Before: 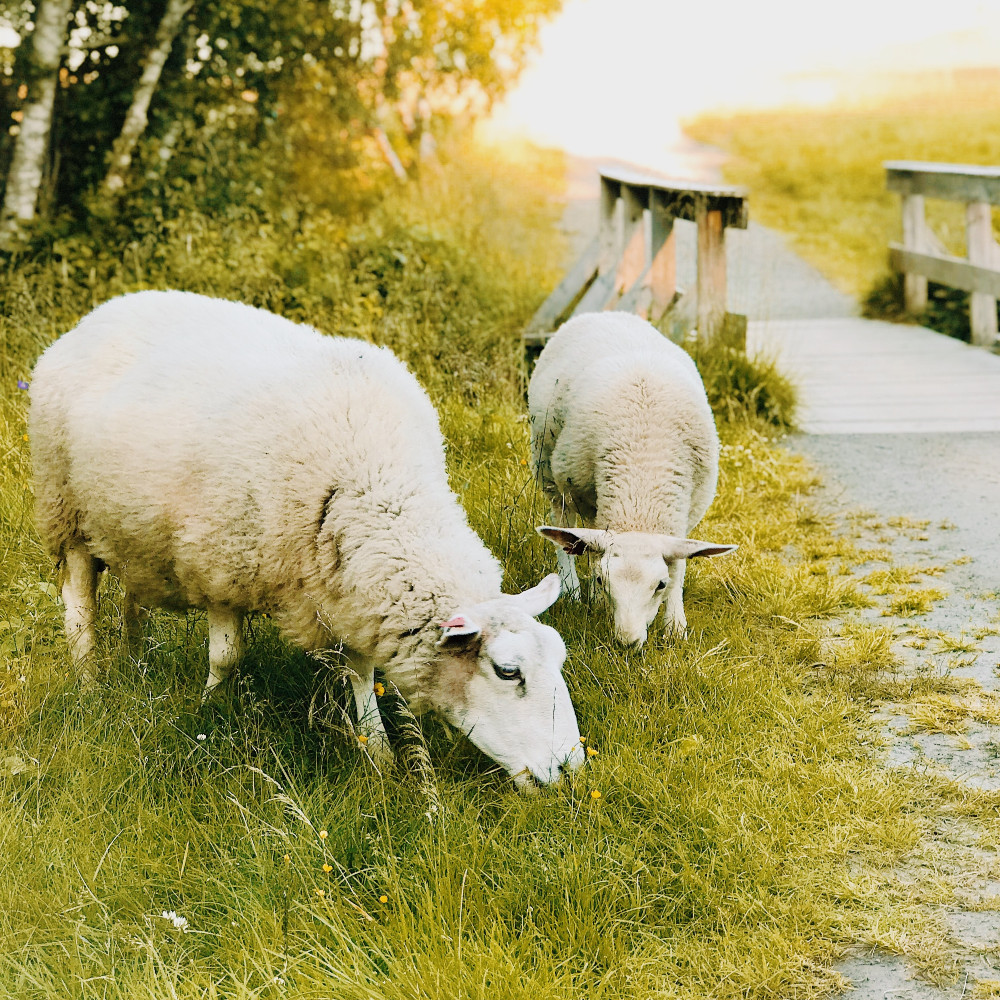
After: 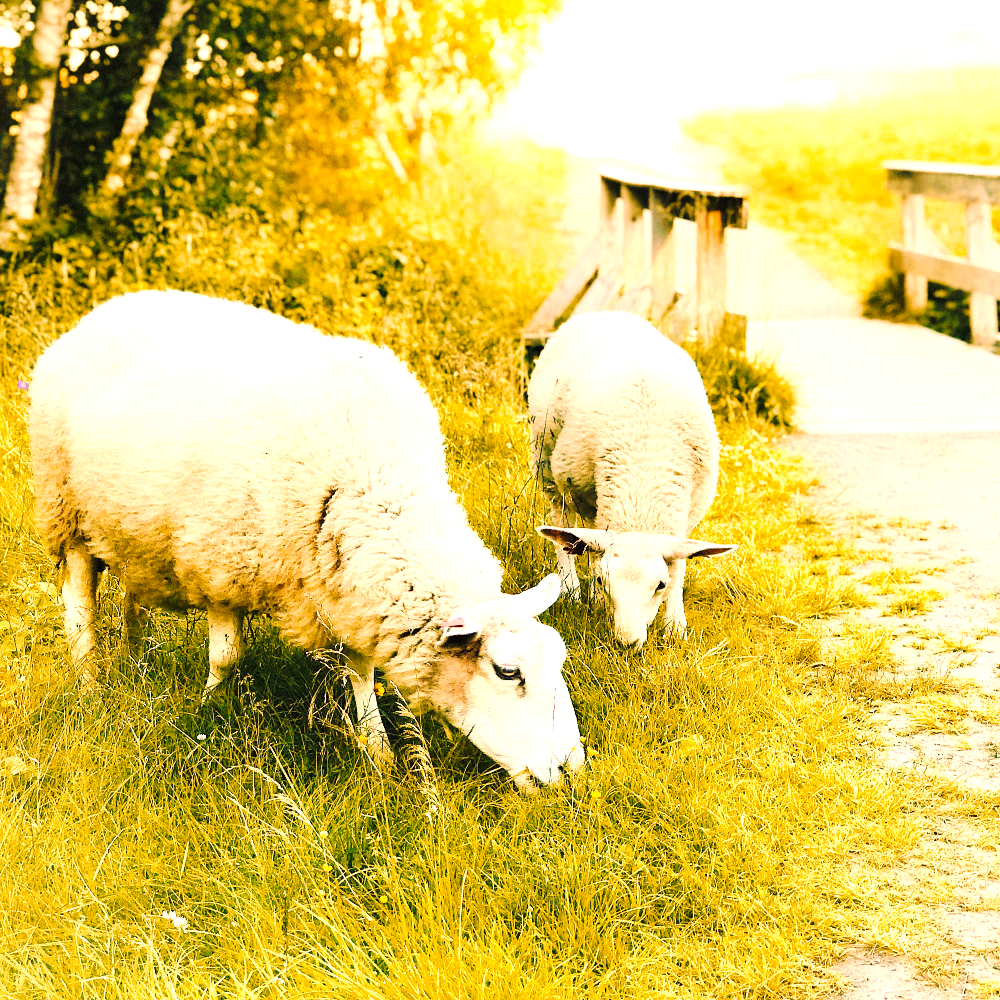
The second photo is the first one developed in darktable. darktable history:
exposure: black level correction 0.001, exposure 1.05 EV, compensate exposure bias true, compensate highlight preservation false
color correction: highlights a* 21.16, highlights b* 19.61
tone curve: curves: ch0 [(0, 0) (0.003, 0.018) (0.011, 0.019) (0.025, 0.024) (0.044, 0.037) (0.069, 0.053) (0.1, 0.075) (0.136, 0.105) (0.177, 0.136) (0.224, 0.179) (0.277, 0.244) (0.335, 0.319) (0.399, 0.4) (0.468, 0.495) (0.543, 0.58) (0.623, 0.671) (0.709, 0.757) (0.801, 0.838) (0.898, 0.913) (1, 1)], preserve colors none
